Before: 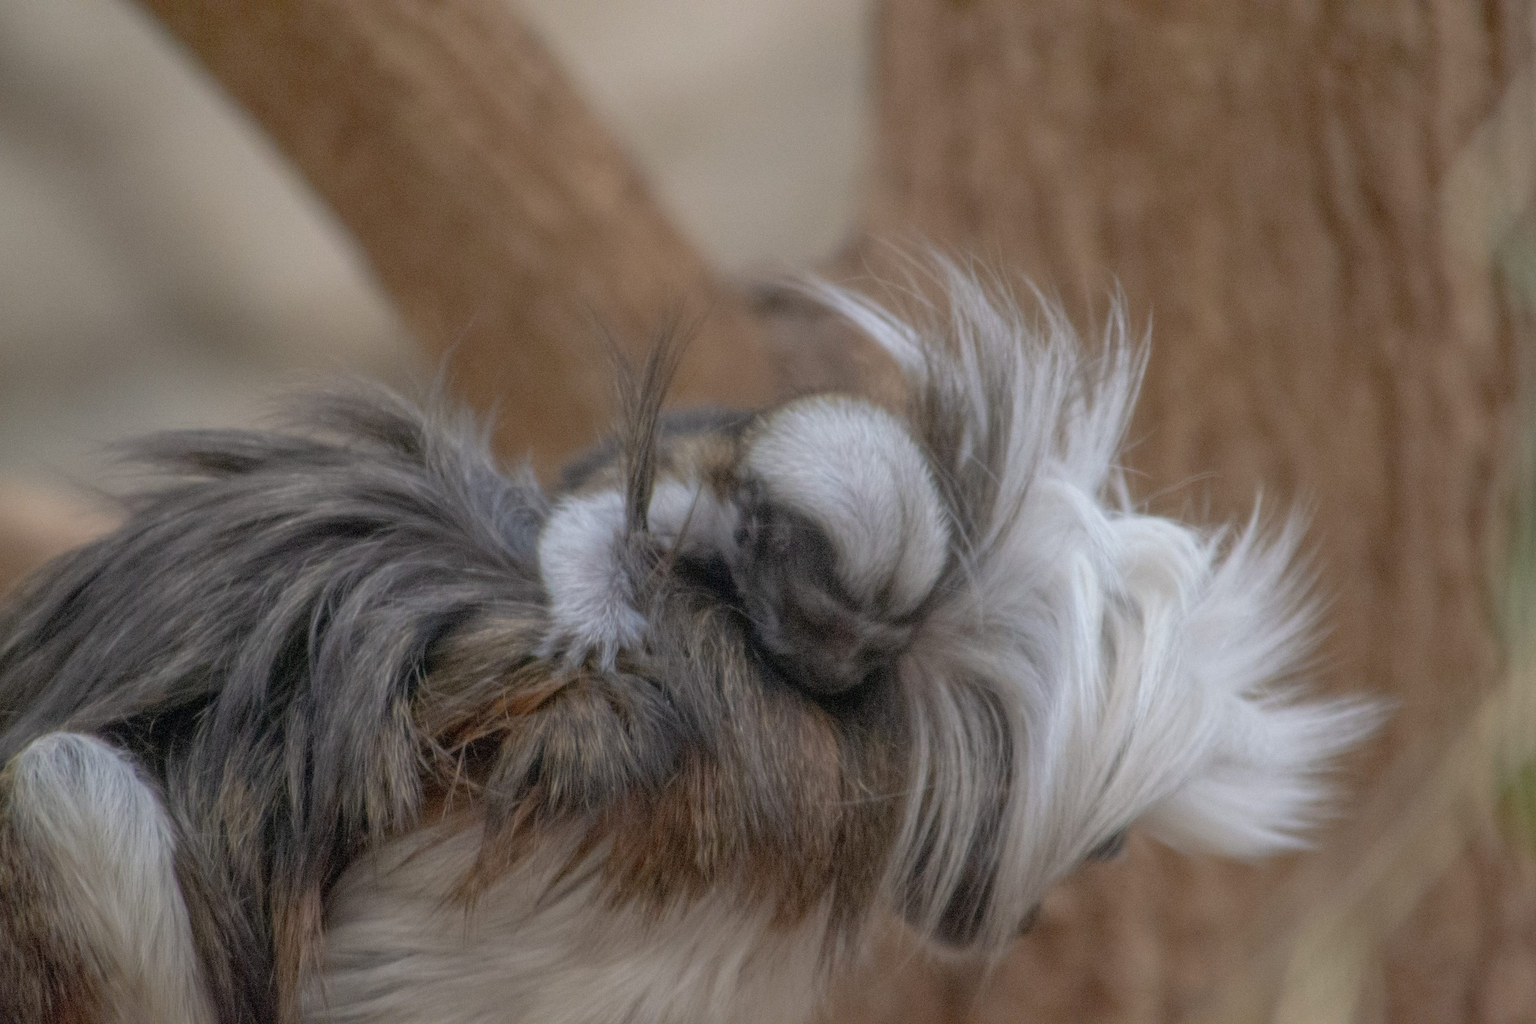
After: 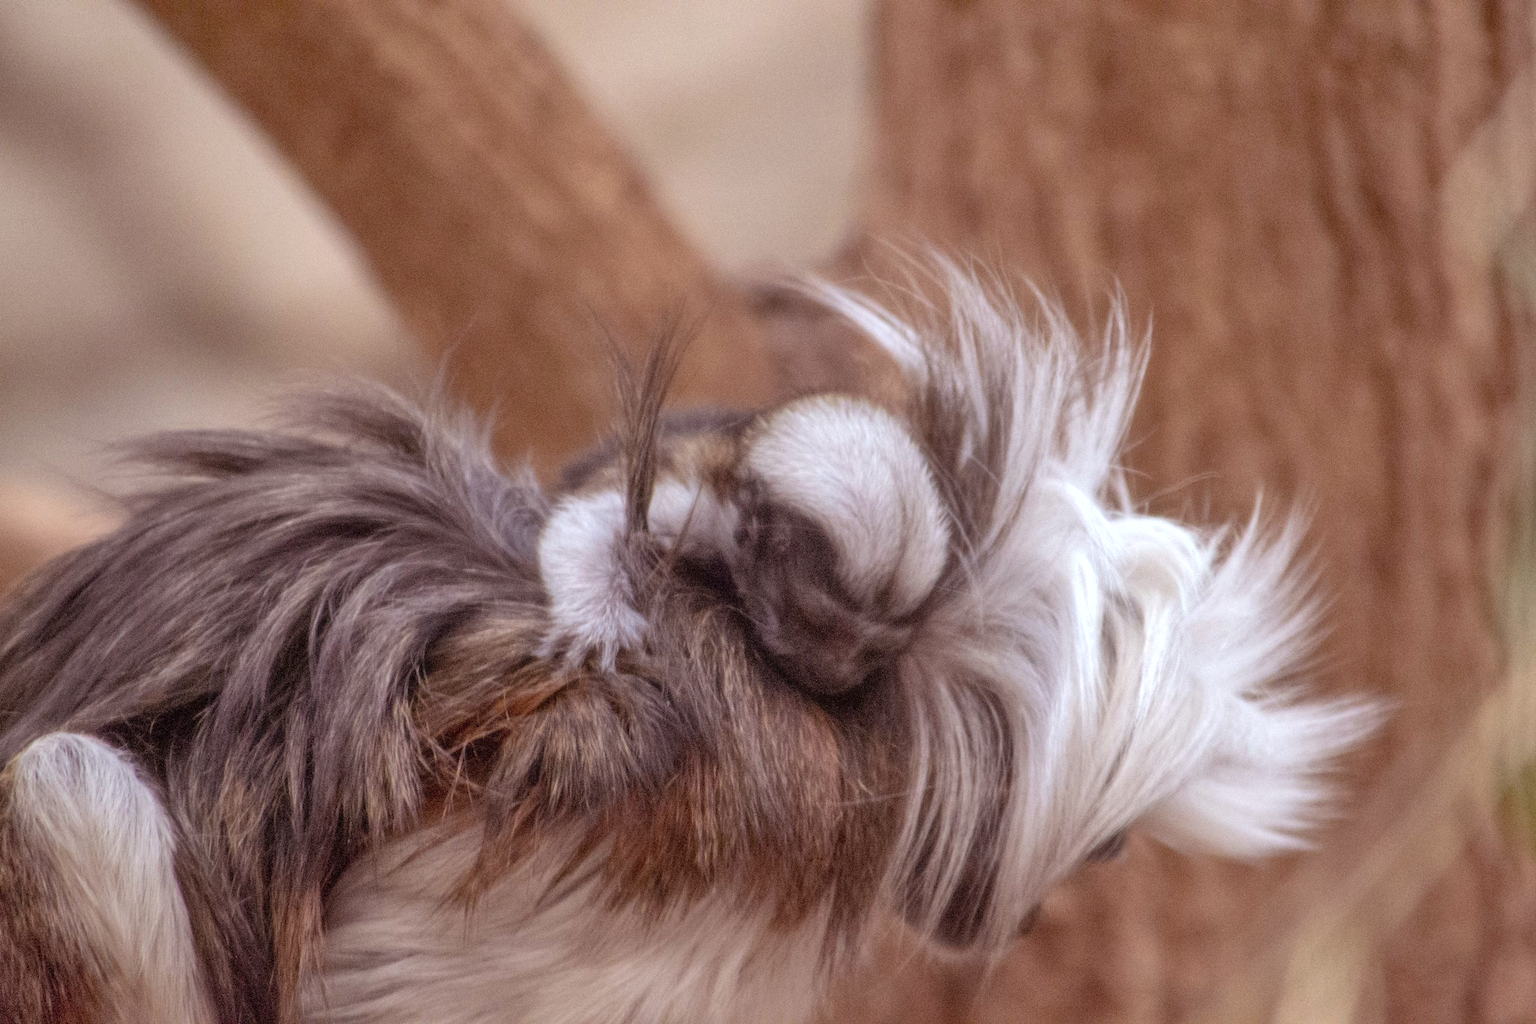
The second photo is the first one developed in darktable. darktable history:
tone equalizer: -8 EV -0.75 EV, -7 EV -0.7 EV, -6 EV -0.6 EV, -5 EV -0.4 EV, -3 EV 0.4 EV, -2 EV 0.6 EV, -1 EV 0.7 EV, +0 EV 0.75 EV, edges refinement/feathering 500, mask exposure compensation -1.57 EV, preserve details no
rgb levels: mode RGB, independent channels, levels [[0, 0.474, 1], [0, 0.5, 1], [0, 0.5, 1]]
levels: levels [0, 0.478, 1]
shadows and highlights: radius 133.83, soften with gaussian
